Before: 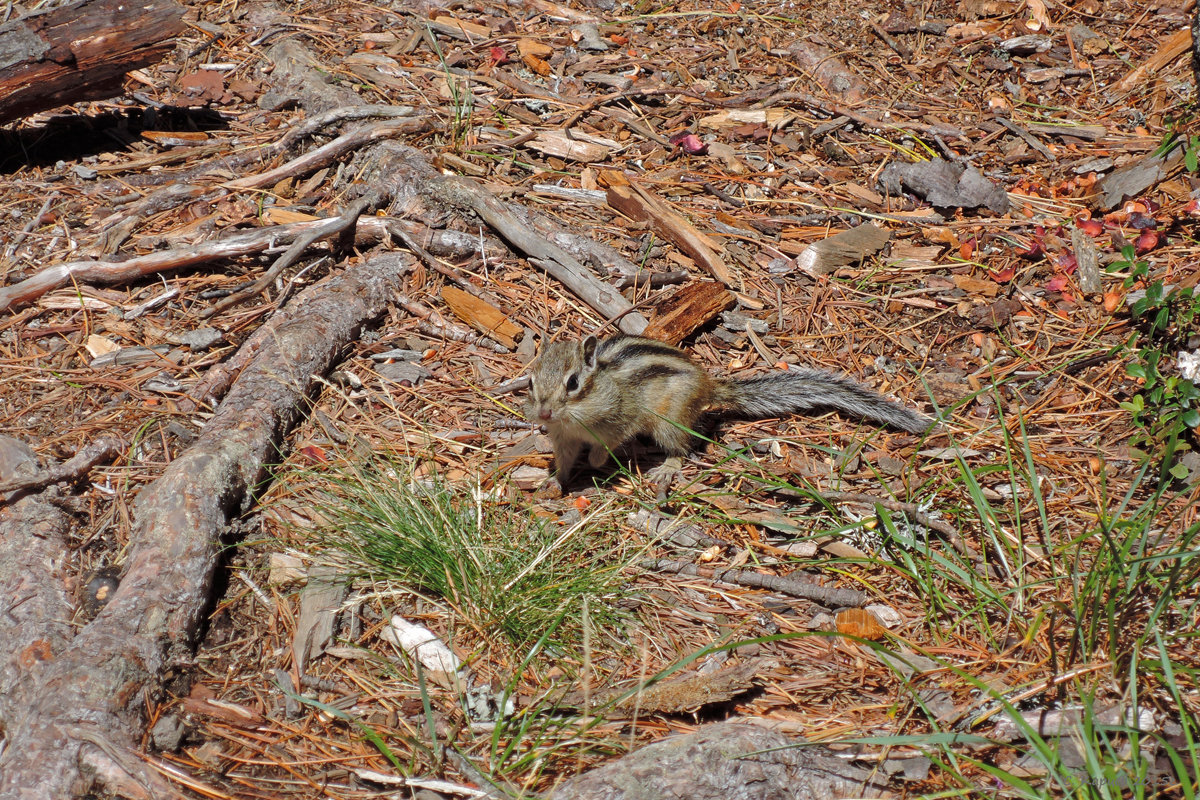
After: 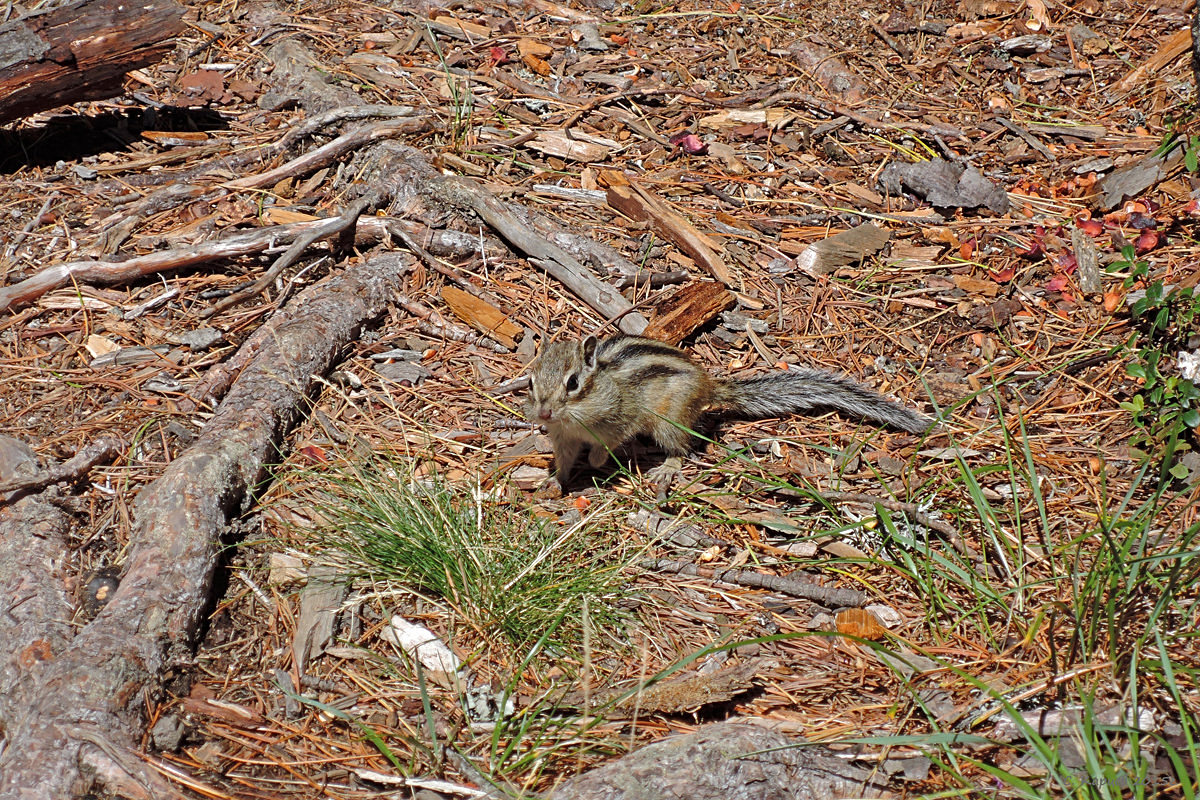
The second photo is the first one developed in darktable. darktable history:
sharpen: radius 2.12, amount 0.379, threshold 0.137
